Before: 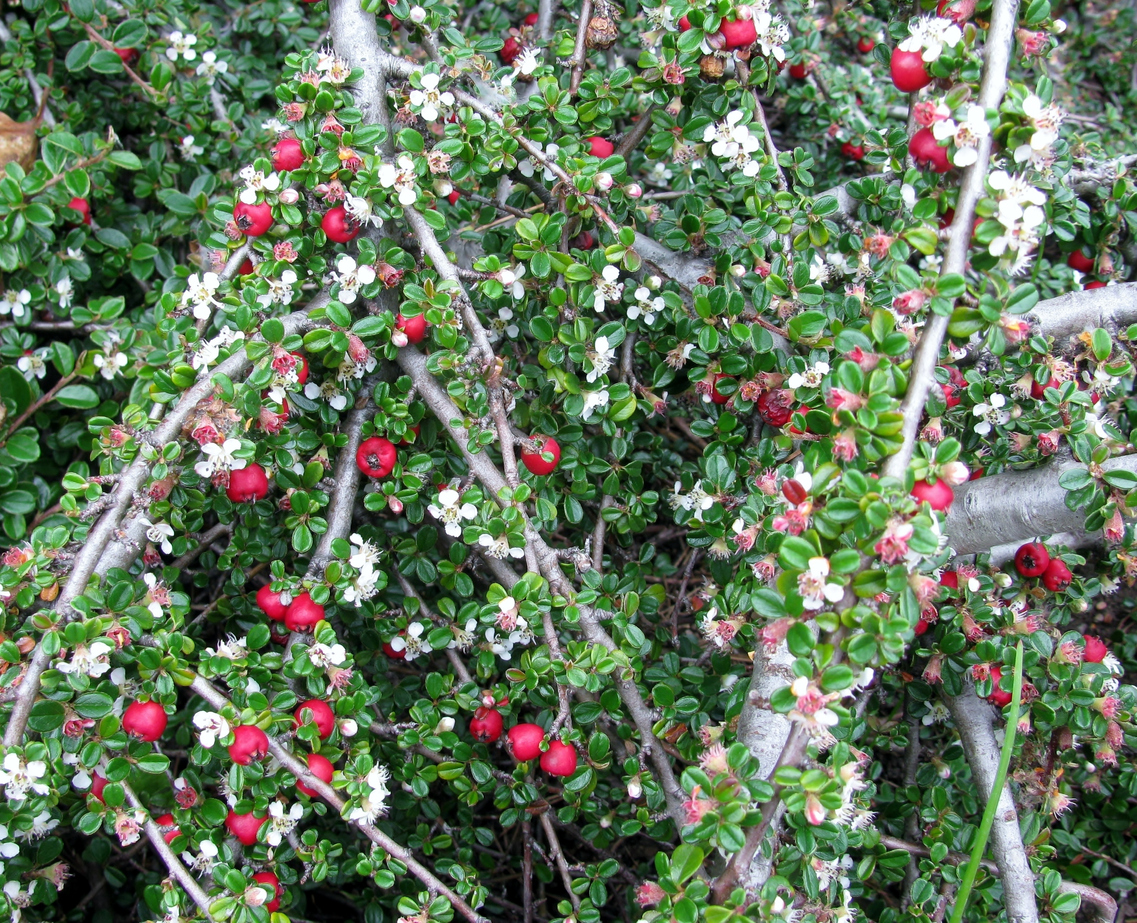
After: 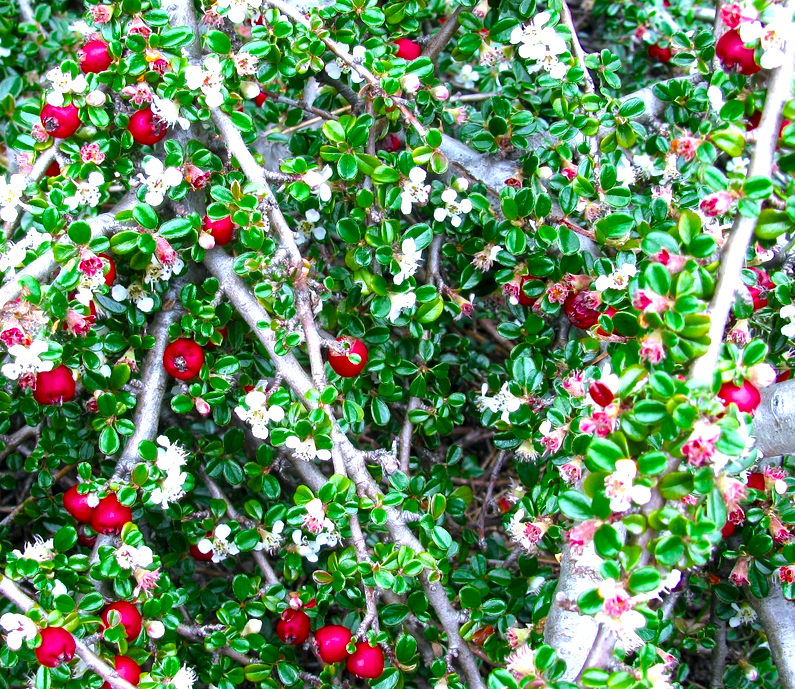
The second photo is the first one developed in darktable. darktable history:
exposure: exposure 0.604 EV, compensate highlight preservation false
crop and rotate: left 16.997%, top 10.659%, right 13.007%, bottom 14.632%
color balance rgb: highlights gain › luminance 16.305%, highlights gain › chroma 2.955%, highlights gain › hue 260.67°, perceptual saturation grading › global saturation 30.007%, saturation formula JzAzBz (2021)
